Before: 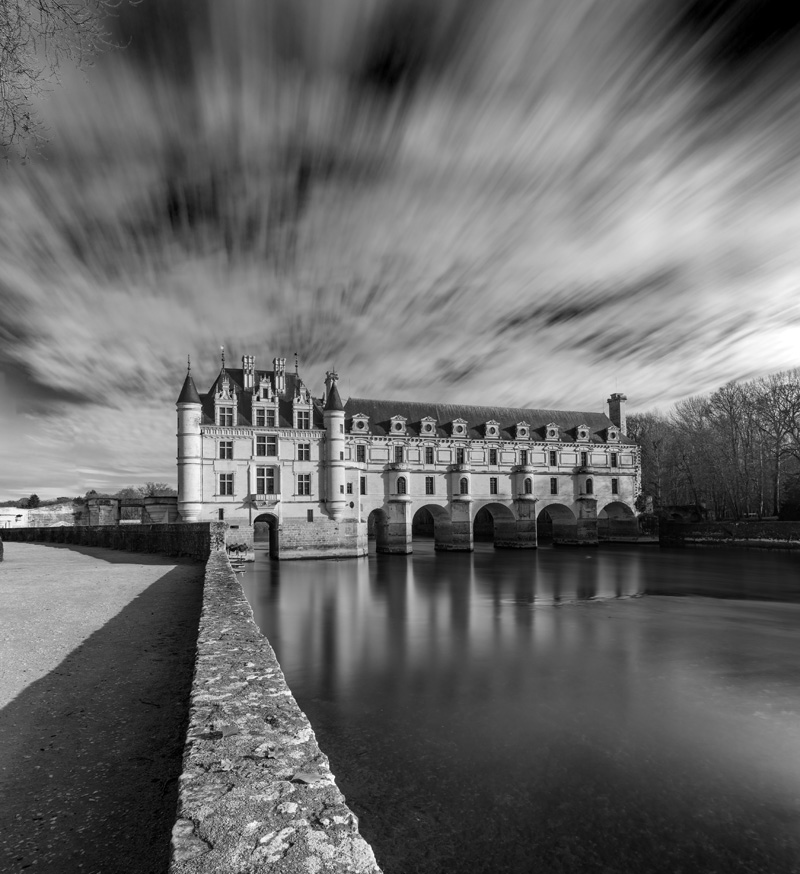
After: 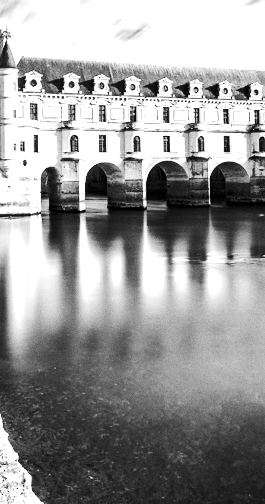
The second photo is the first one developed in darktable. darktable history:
grain: coarseness 0.09 ISO
crop: left 40.878%, top 39.176%, right 25.993%, bottom 3.081%
contrast equalizer: octaves 7, y [[0.6 ×6], [0.55 ×6], [0 ×6], [0 ×6], [0 ×6]], mix 0.2
rgb curve: curves: ch0 [(0, 0) (0.284, 0.292) (0.505, 0.644) (1, 1)], compensate middle gray true
exposure: exposure 1.223 EV, compensate highlight preservation false
tone equalizer: -8 EV -1.08 EV, -7 EV -1.01 EV, -6 EV -0.867 EV, -5 EV -0.578 EV, -3 EV 0.578 EV, -2 EV 0.867 EV, -1 EV 1.01 EV, +0 EV 1.08 EV, edges refinement/feathering 500, mask exposure compensation -1.57 EV, preserve details no
